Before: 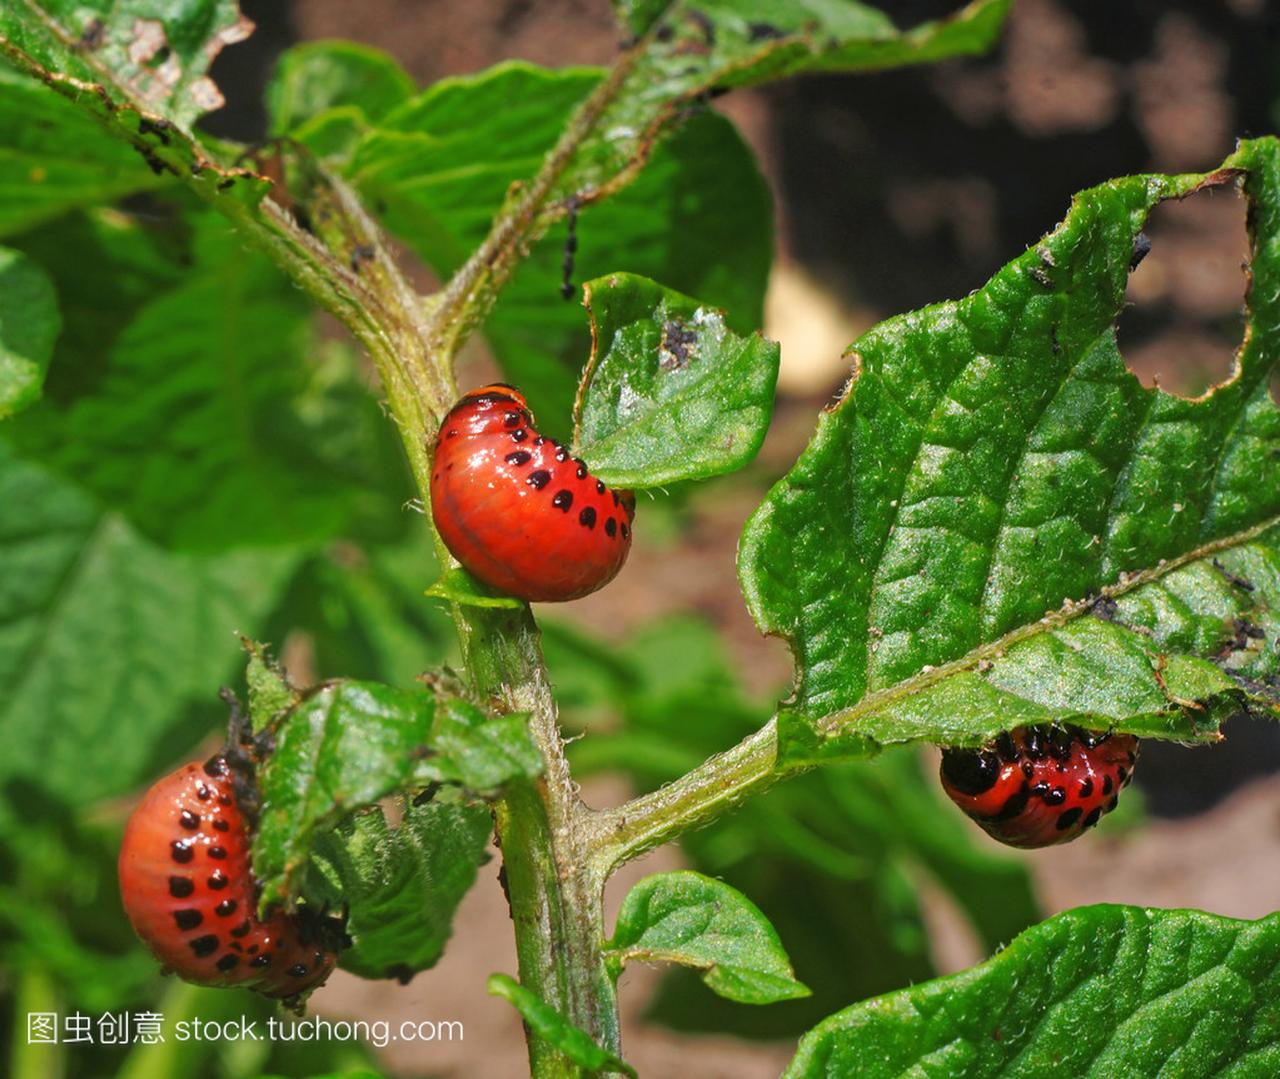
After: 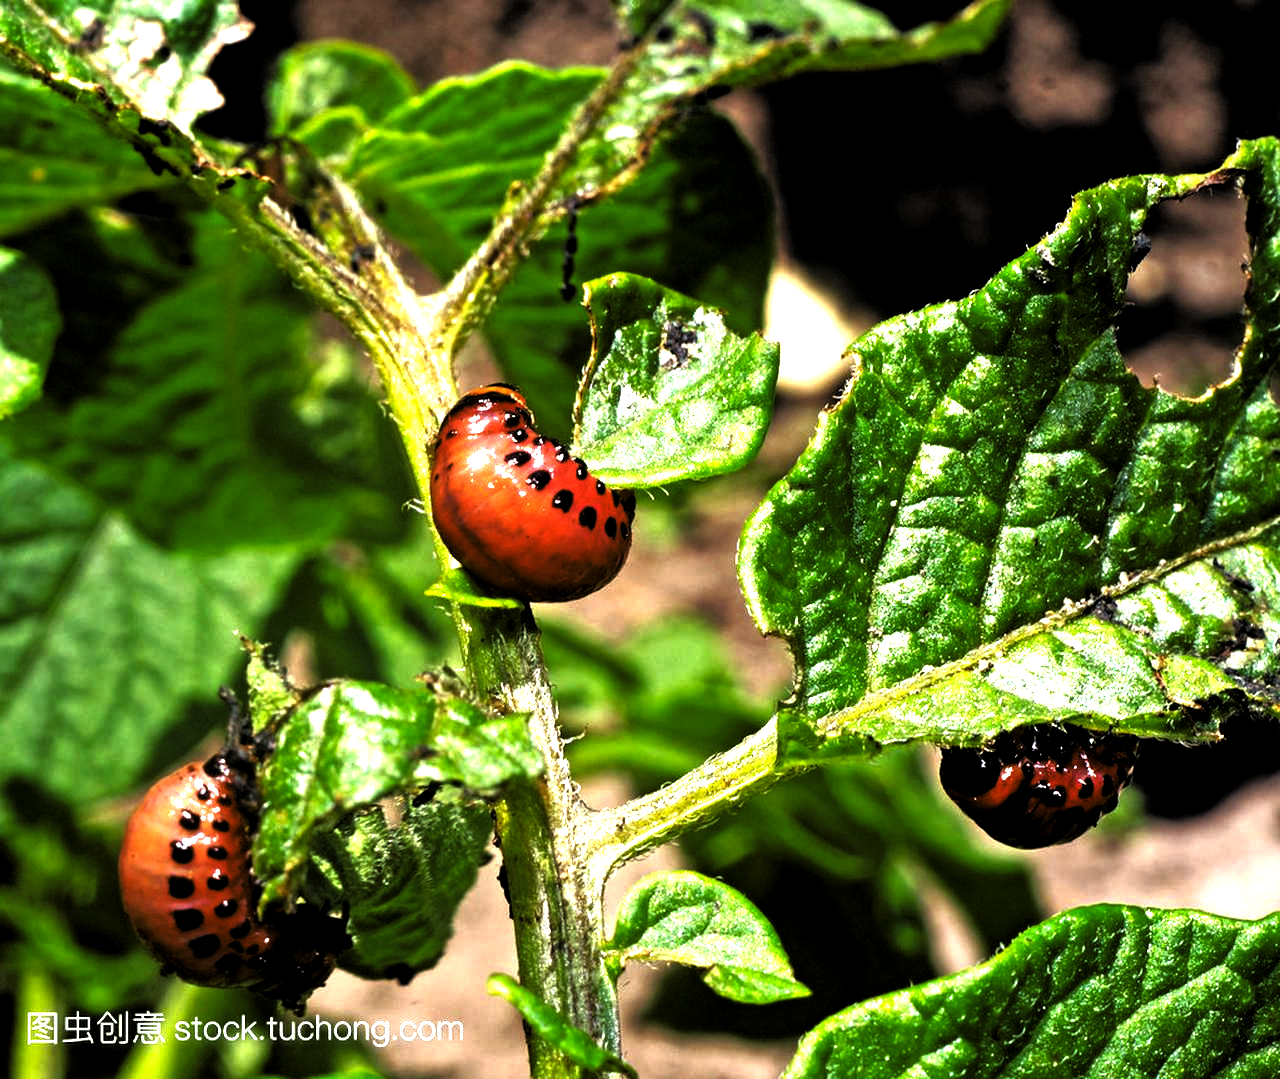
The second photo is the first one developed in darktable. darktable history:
levels: mode automatic, black 8.58%, gray 59.42%, levels [0, 0.445, 1]
color balance rgb: global offset › luminance -0.51%, perceptual saturation grading › global saturation 27.53%, perceptual saturation grading › highlights -25%, perceptual saturation grading › shadows 25%, perceptual brilliance grading › highlights 6.62%, perceptual brilliance grading › mid-tones 17.07%, perceptual brilliance grading › shadows -5.23%
exposure: black level correction 0.001, exposure 1.3 EV, compensate highlight preservation false
